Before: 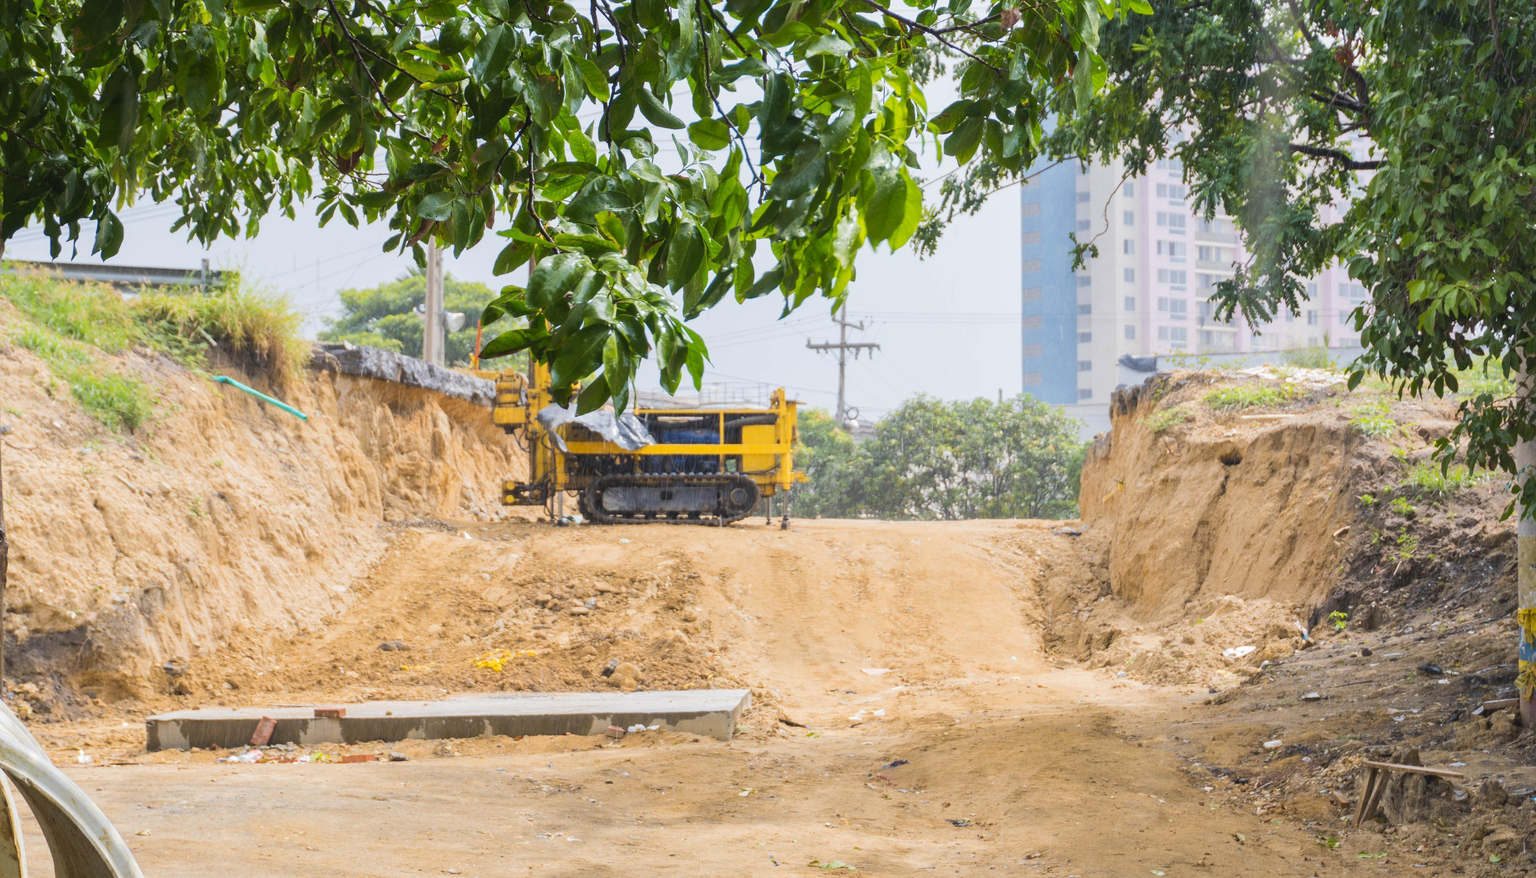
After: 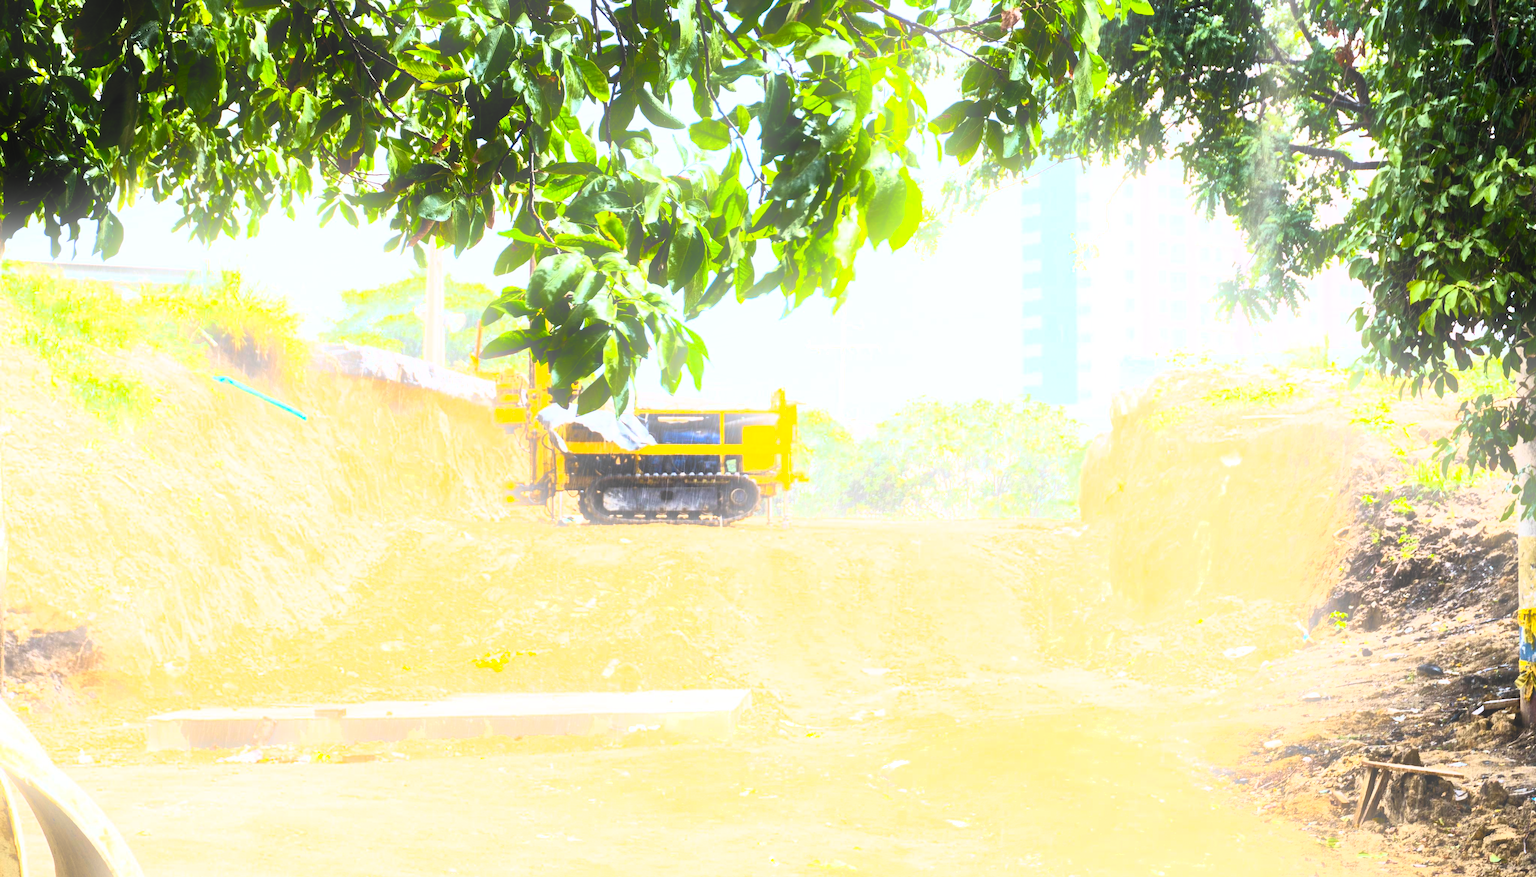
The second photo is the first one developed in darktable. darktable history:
contrast brightness saturation: contrast 0.83, brightness 0.59, saturation 0.59
bloom: on, module defaults
filmic rgb: black relative exposure -5 EV, hardness 2.88, contrast 1.3, highlights saturation mix -30%
